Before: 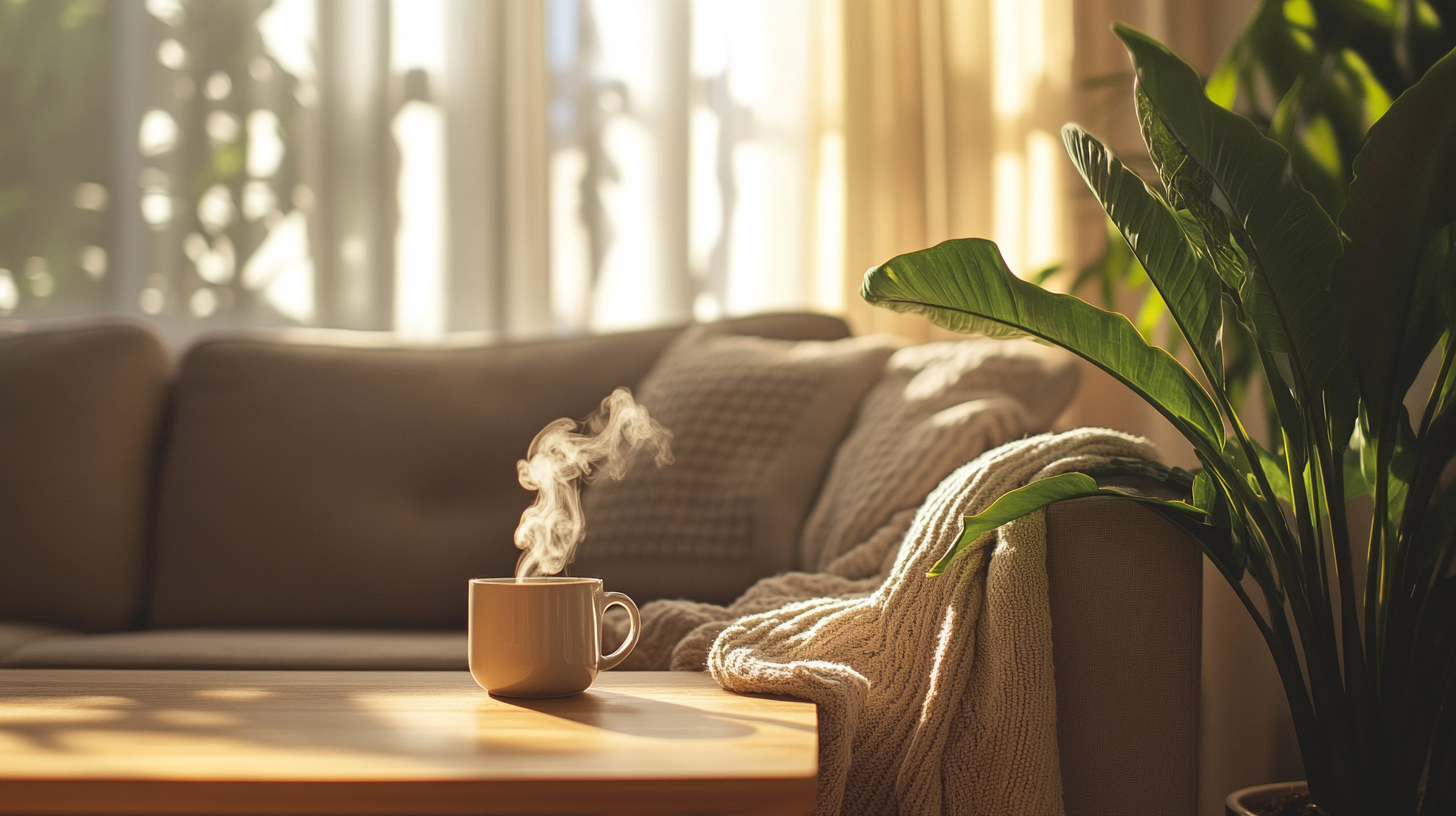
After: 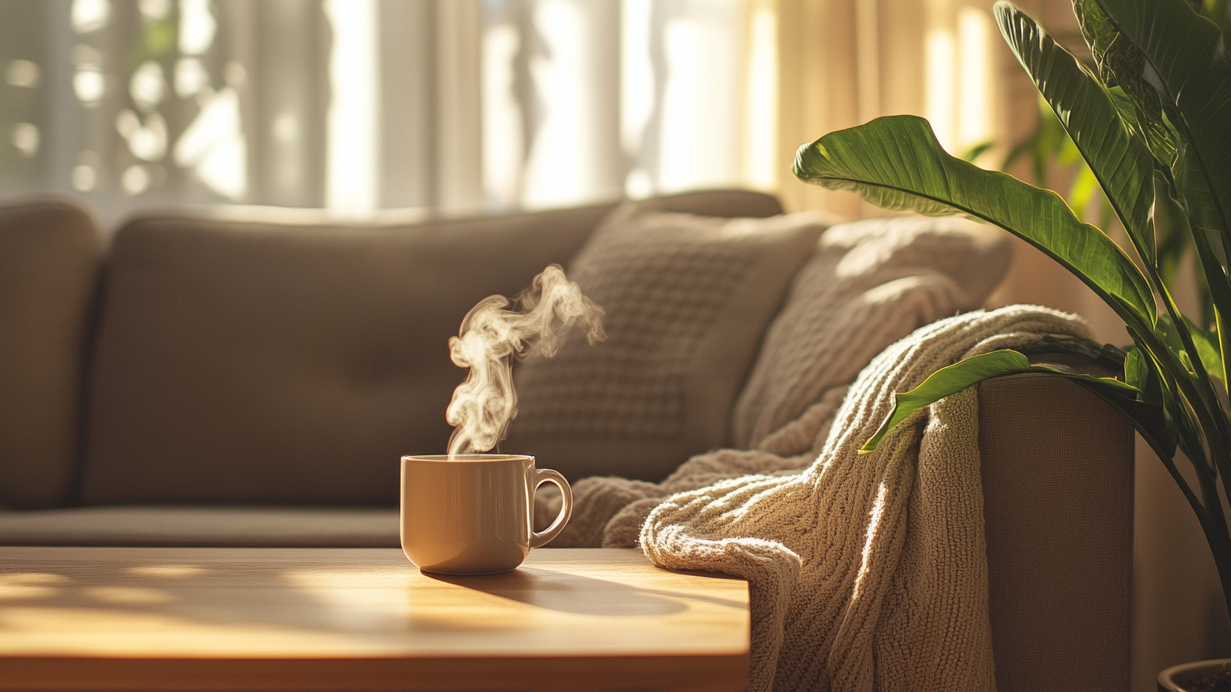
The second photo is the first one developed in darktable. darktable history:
crop and rotate: left 4.706%, top 15.076%, right 10.685%
